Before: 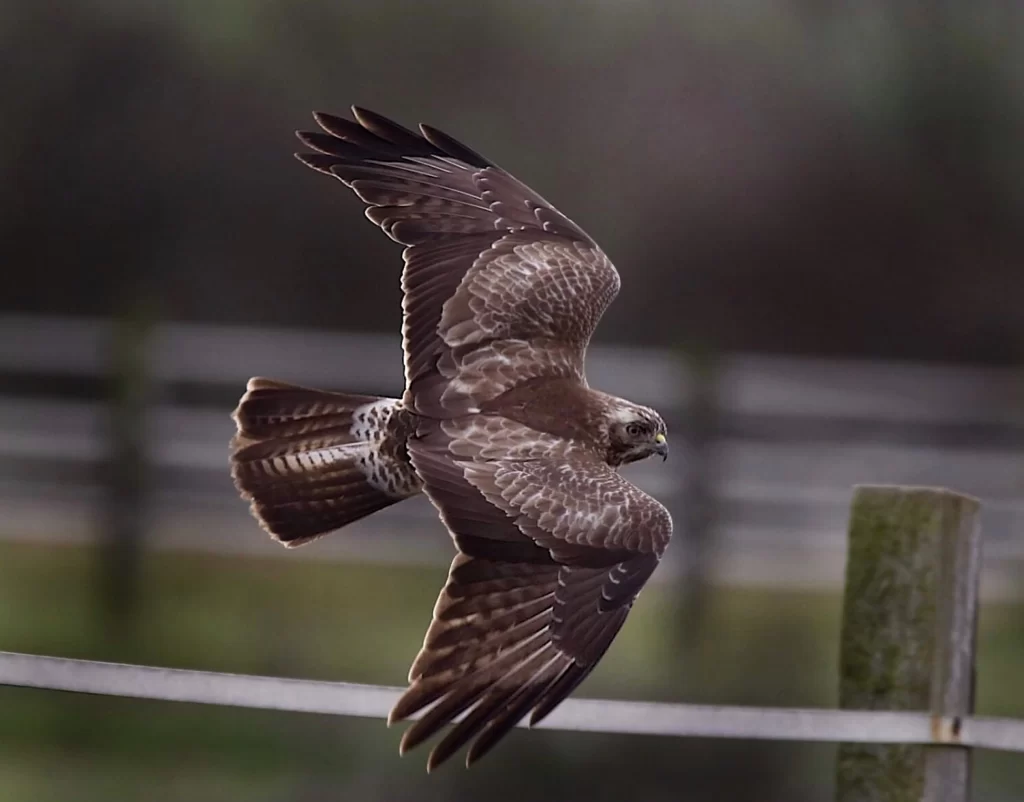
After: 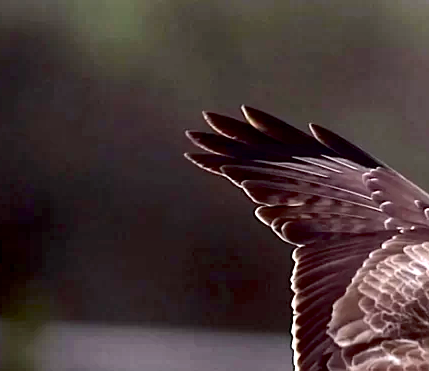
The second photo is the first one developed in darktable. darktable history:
exposure: black level correction 0.01, exposure 1 EV, compensate highlight preservation false
local contrast: highlights 100%, shadows 100%, detail 120%, midtone range 0.2
contrast brightness saturation: contrast 0.15, brightness -0.01, saturation 0.1
crop and rotate: left 10.817%, top 0.062%, right 47.194%, bottom 53.626%
